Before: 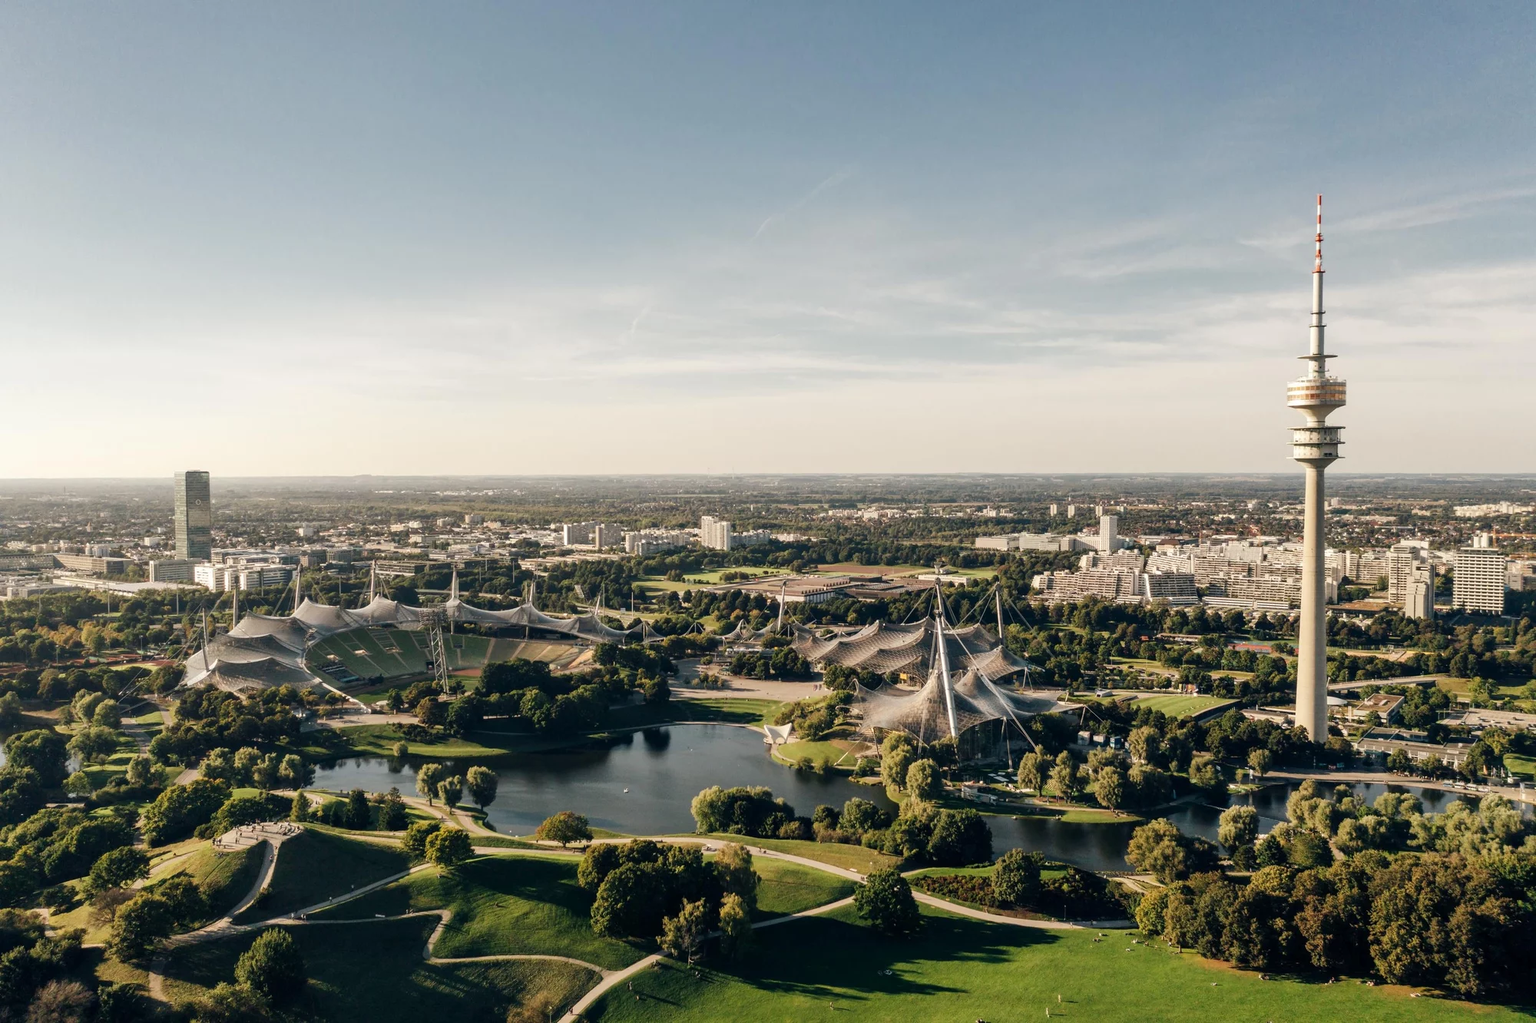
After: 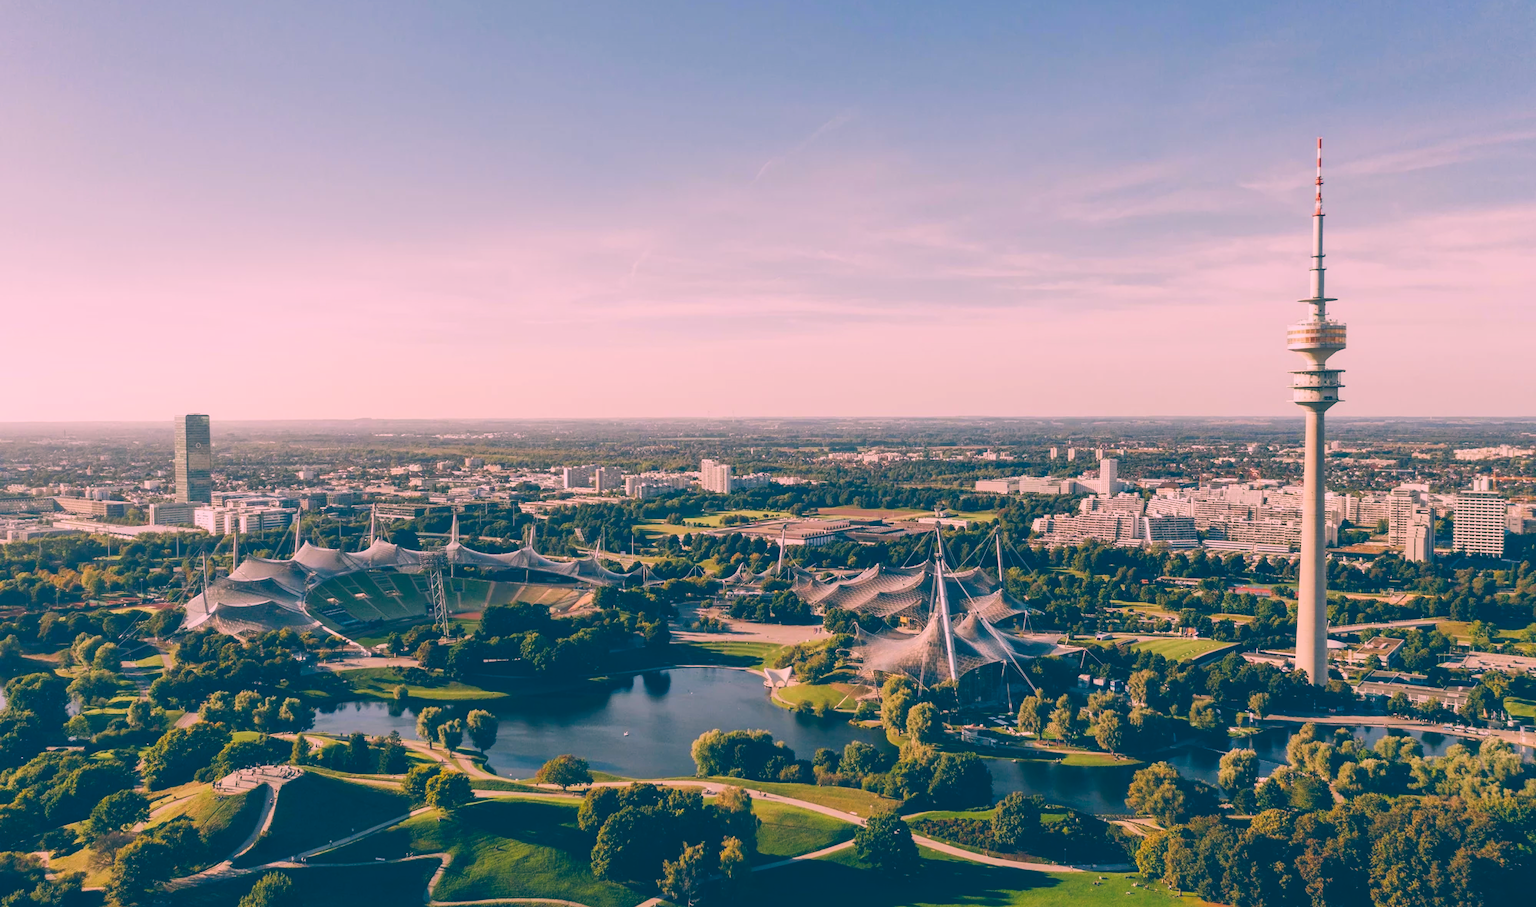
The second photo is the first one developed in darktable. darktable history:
color correction: highlights a* 17.03, highlights b* 0.205, shadows a* -15.38, shadows b* -14.56, saturation 1.5
exposure: black level correction -0.023, exposure -0.039 EV, compensate highlight preservation false
sigmoid: contrast 1.22, skew 0.65
crop and rotate: top 5.609%, bottom 5.609%
